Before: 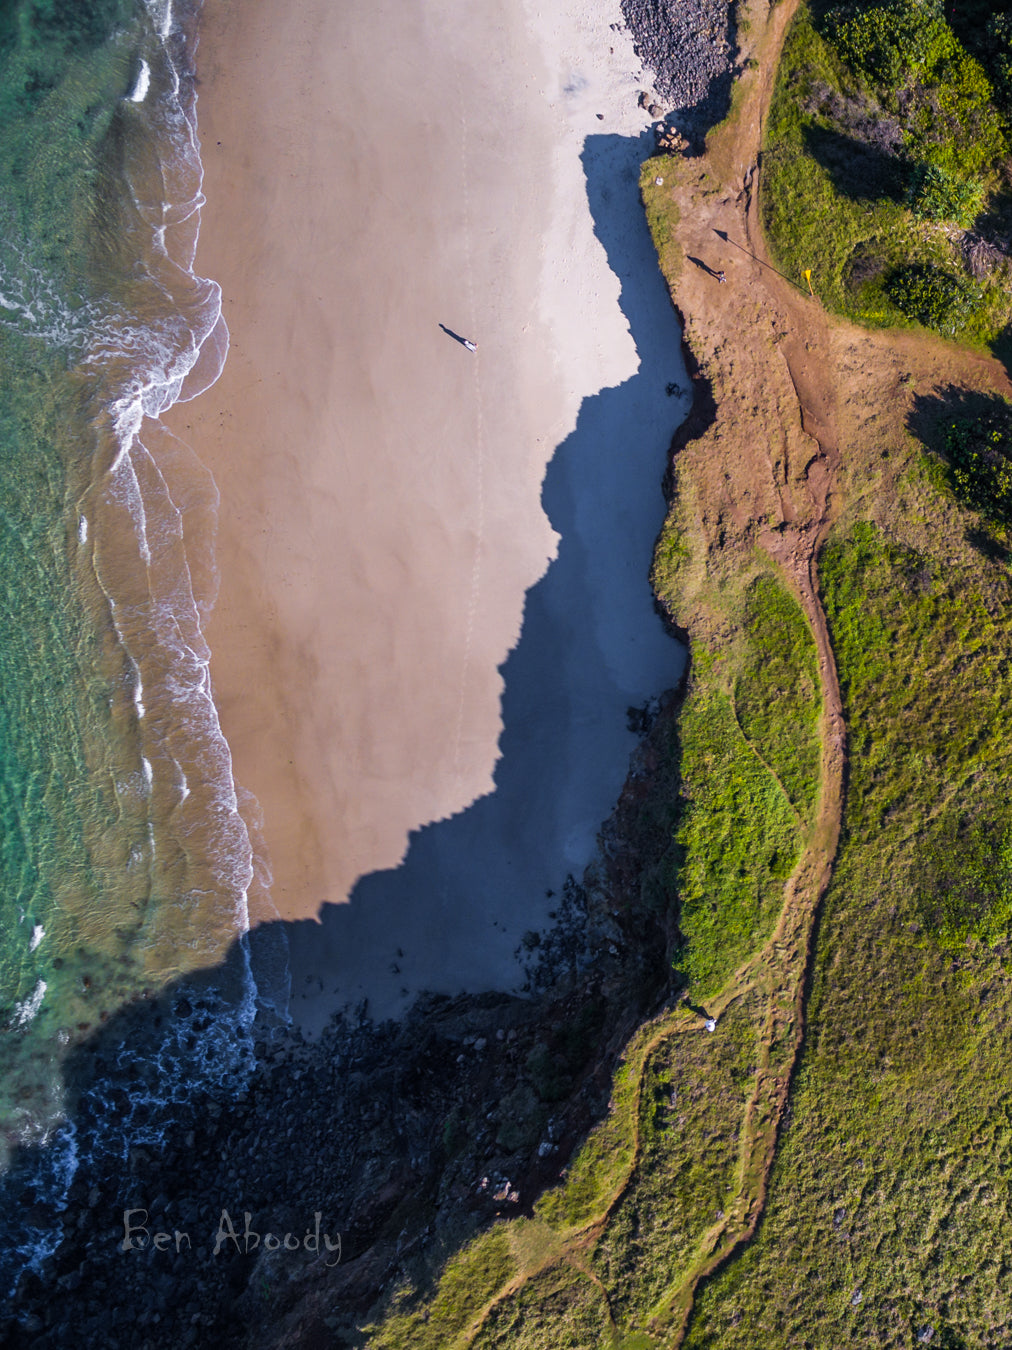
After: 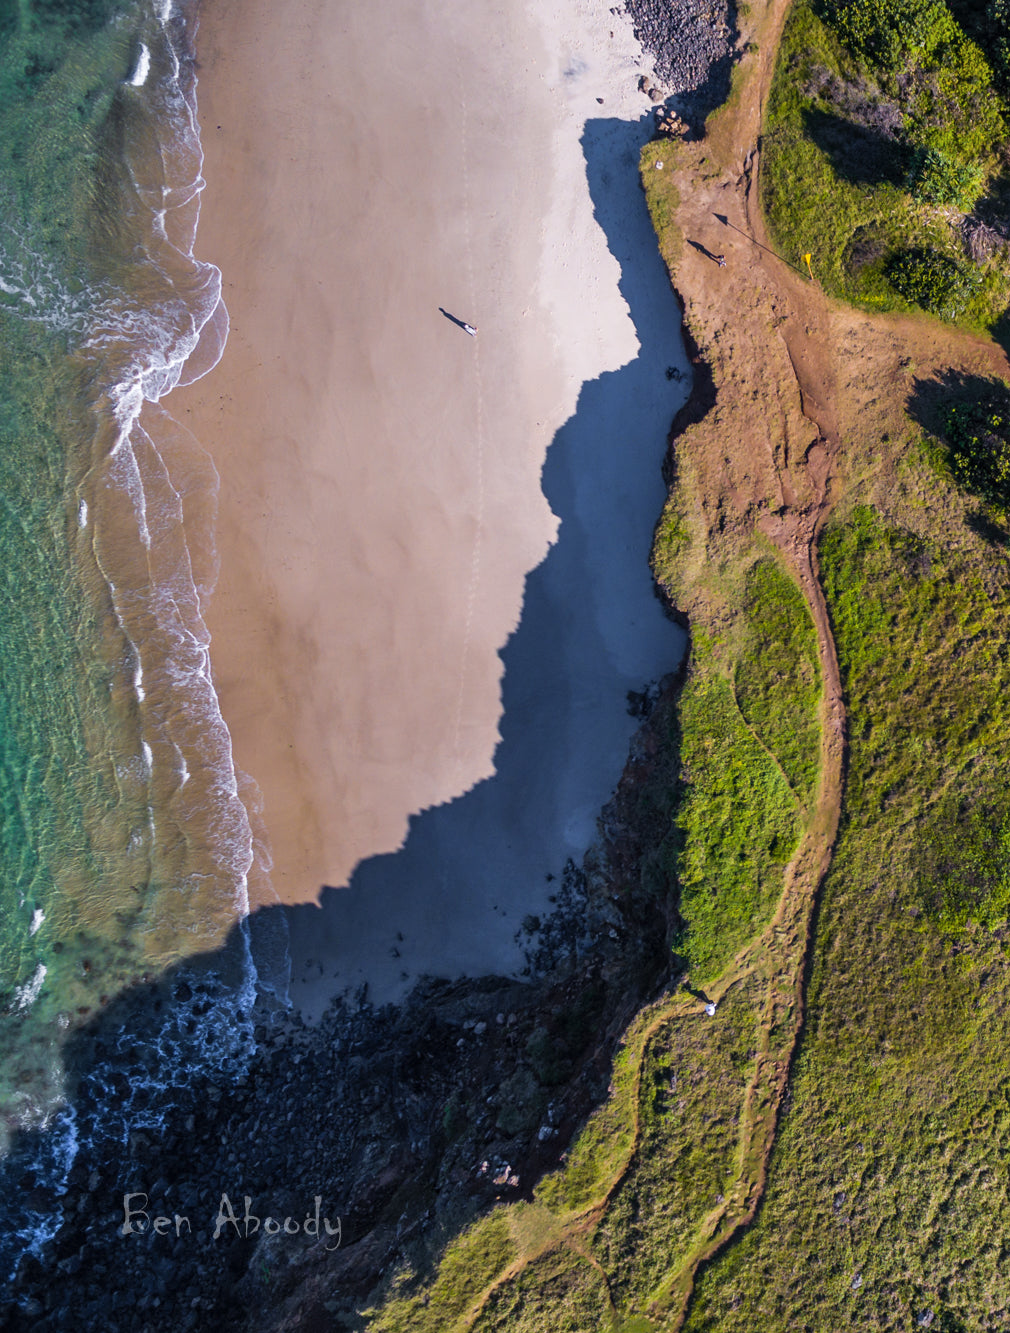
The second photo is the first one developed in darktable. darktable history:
shadows and highlights: shadows 37.53, highlights -26.66, soften with gaussian
levels: mode automatic
crop: top 1.196%, right 0.107%
